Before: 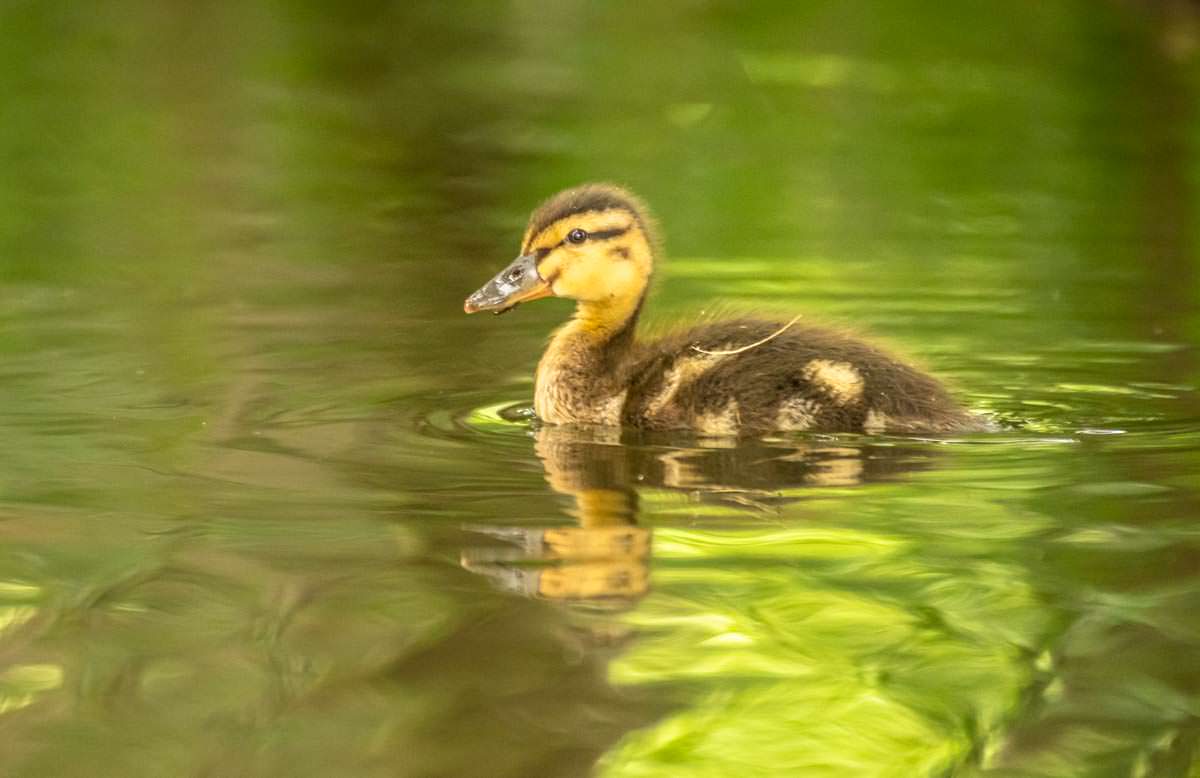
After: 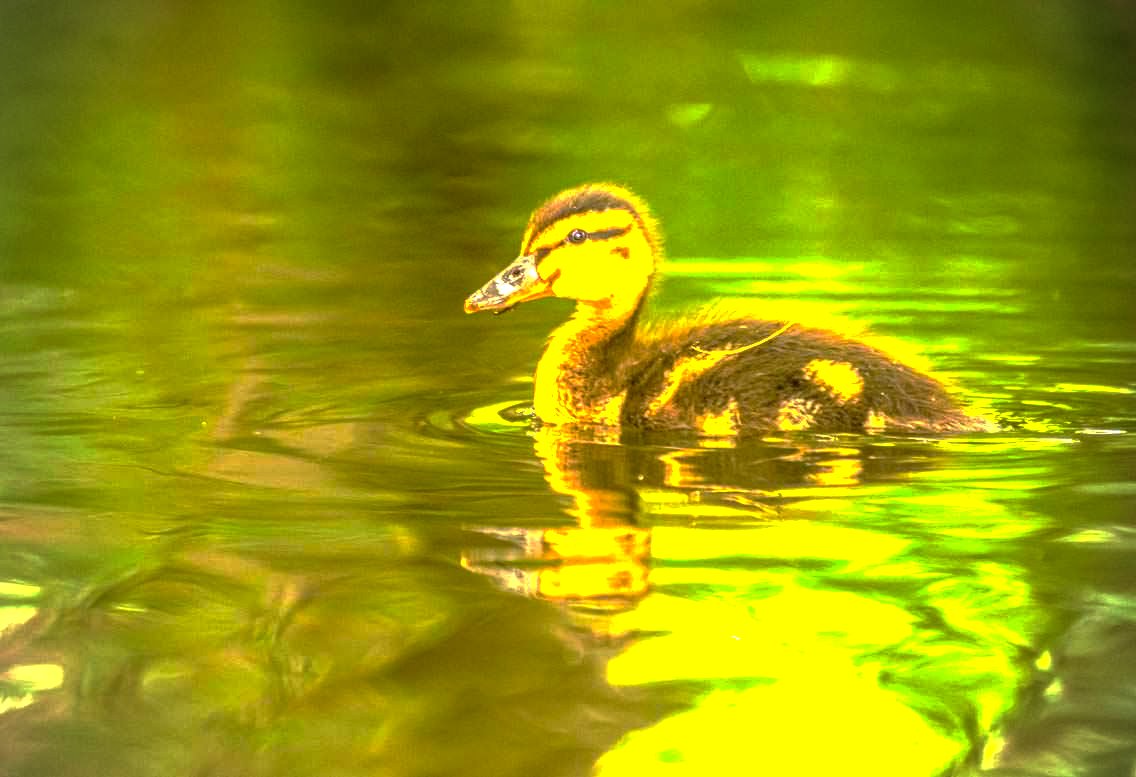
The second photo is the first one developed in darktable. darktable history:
local contrast: detail 130%
base curve: curves: ch0 [(0, 0) (0.841, 0.609) (1, 1)], preserve colors none
exposure: black level correction 0, exposure 1.277 EV, compensate exposure bias true, compensate highlight preservation false
vignetting: fall-off radius 64.09%
color balance rgb: linear chroma grading › global chroma 15.596%, perceptual saturation grading › global saturation 29.673%
crop and rotate: left 0%, right 5.313%
